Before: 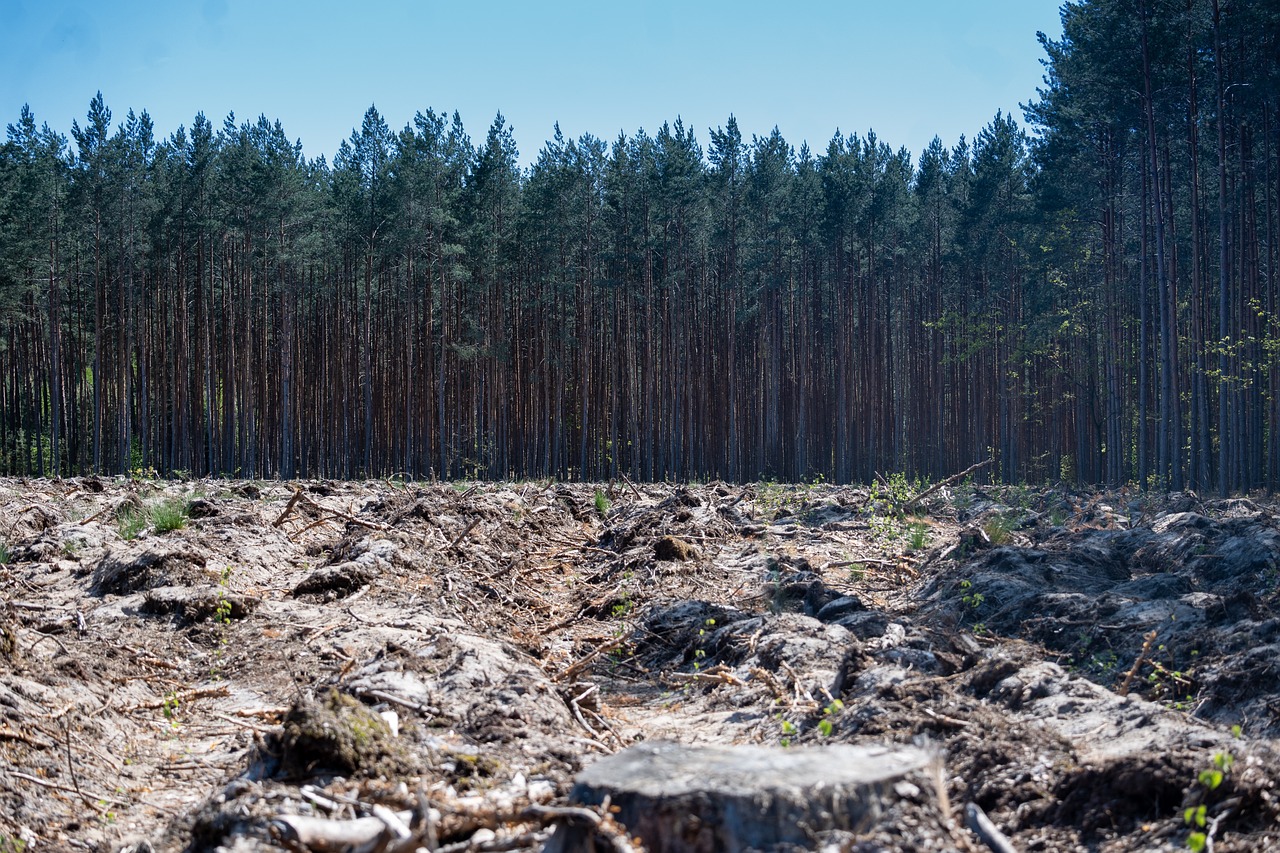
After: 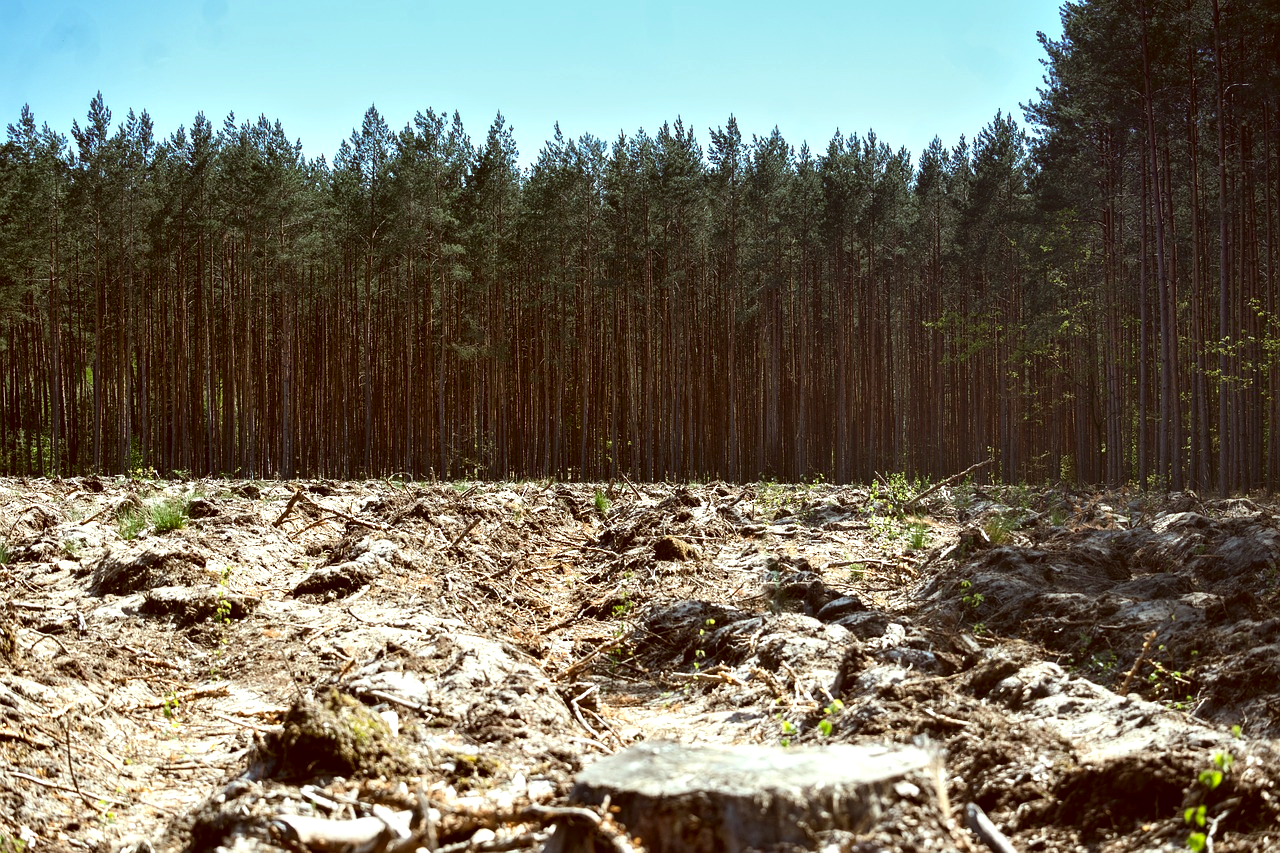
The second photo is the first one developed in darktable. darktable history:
tone equalizer: -8 EV 0.001 EV, -7 EV -0.002 EV, -6 EV 0.002 EV, -5 EV -0.03 EV, -4 EV -0.116 EV, -3 EV -0.169 EV, -2 EV 0.24 EV, -1 EV 0.702 EV, +0 EV 0.493 EV
color correction: highlights a* -5.94, highlights b* 9.48, shadows a* 10.12, shadows b* 23.94
